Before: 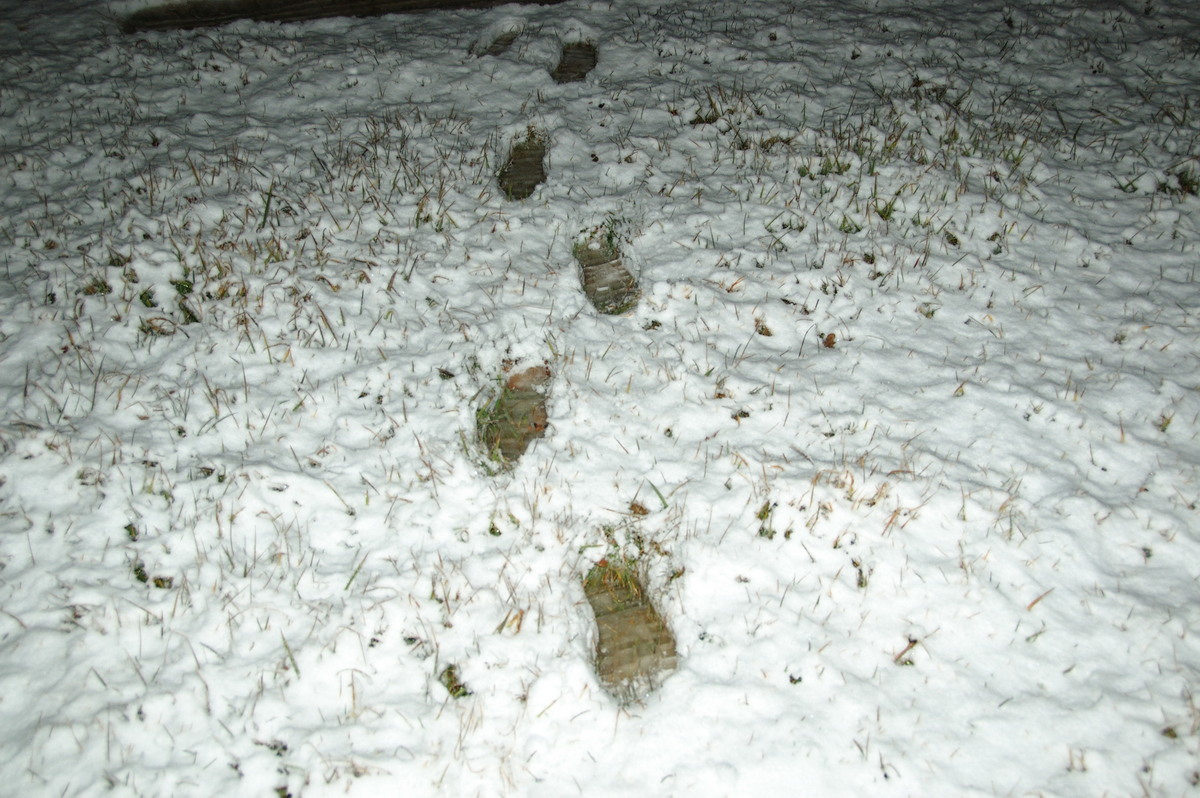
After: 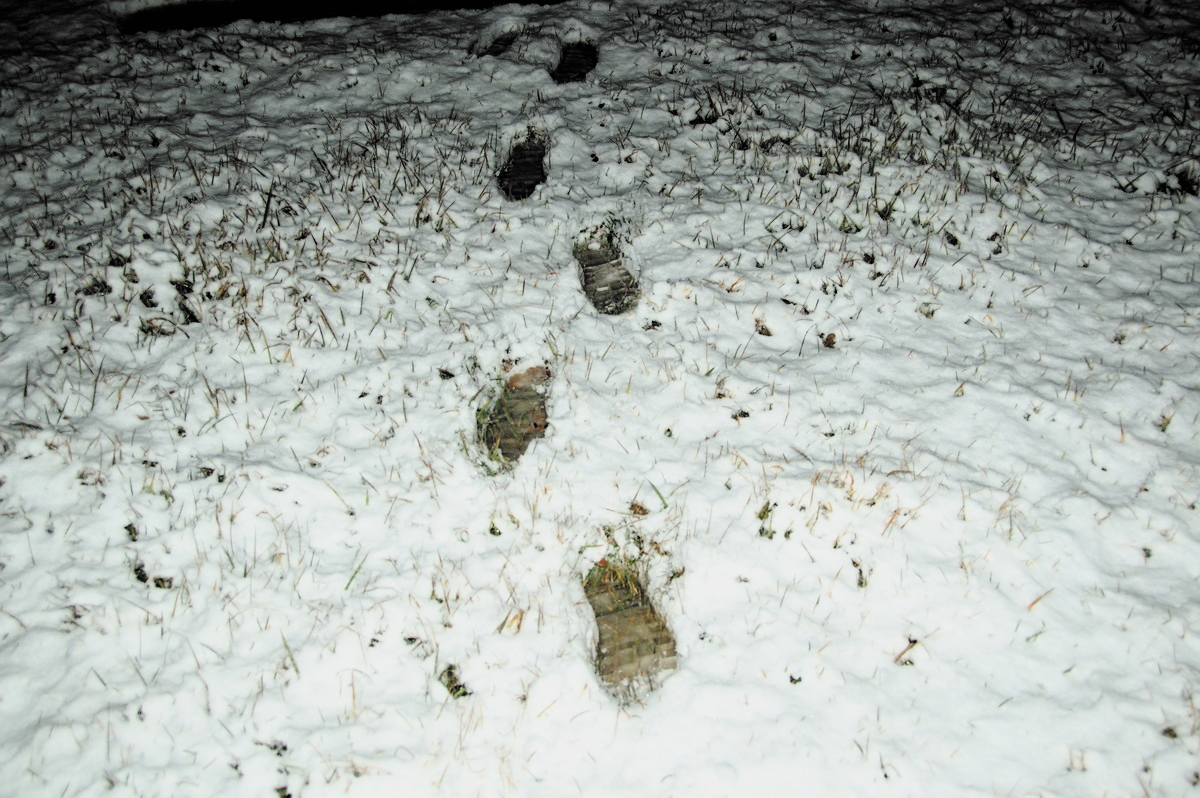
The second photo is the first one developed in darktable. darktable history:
filmic rgb: black relative exposure -5.1 EV, white relative exposure 3.56 EV, hardness 3.19, contrast 1.507, highlights saturation mix -49.64%, color science v6 (2022)
